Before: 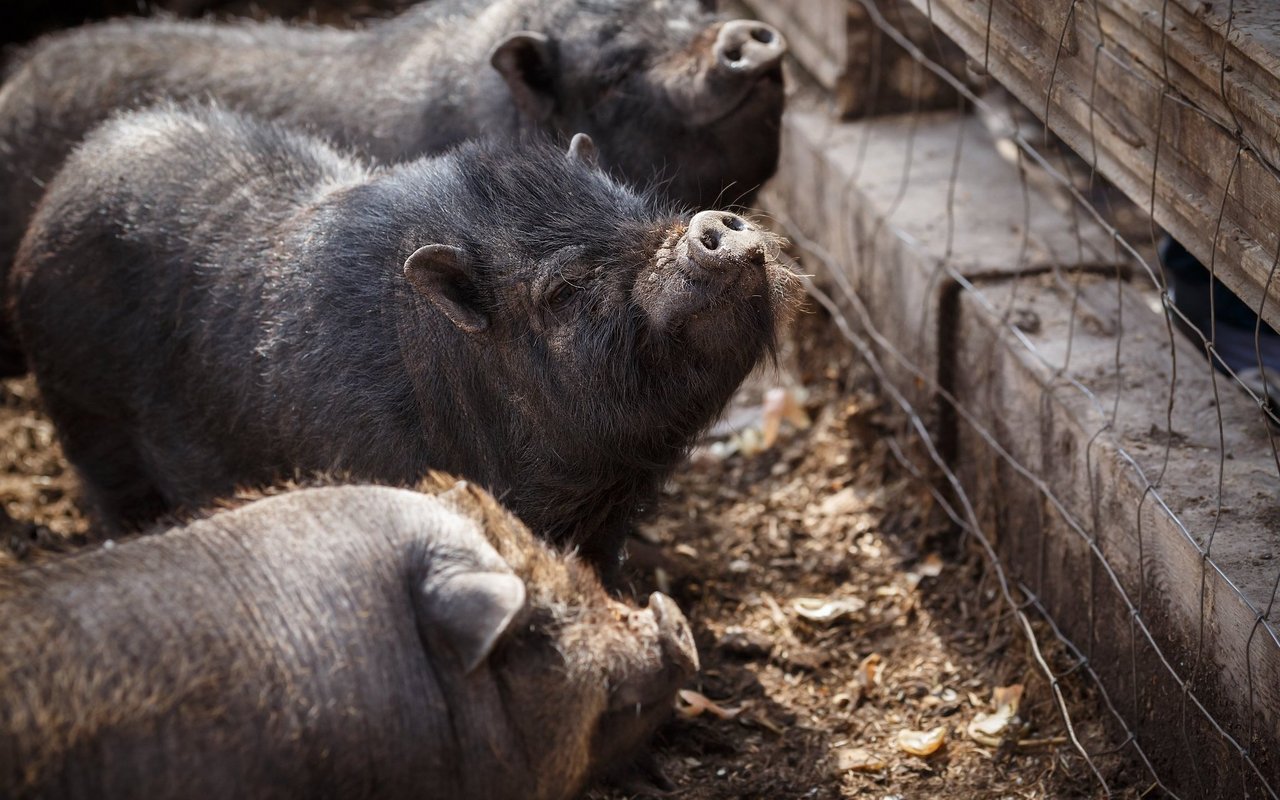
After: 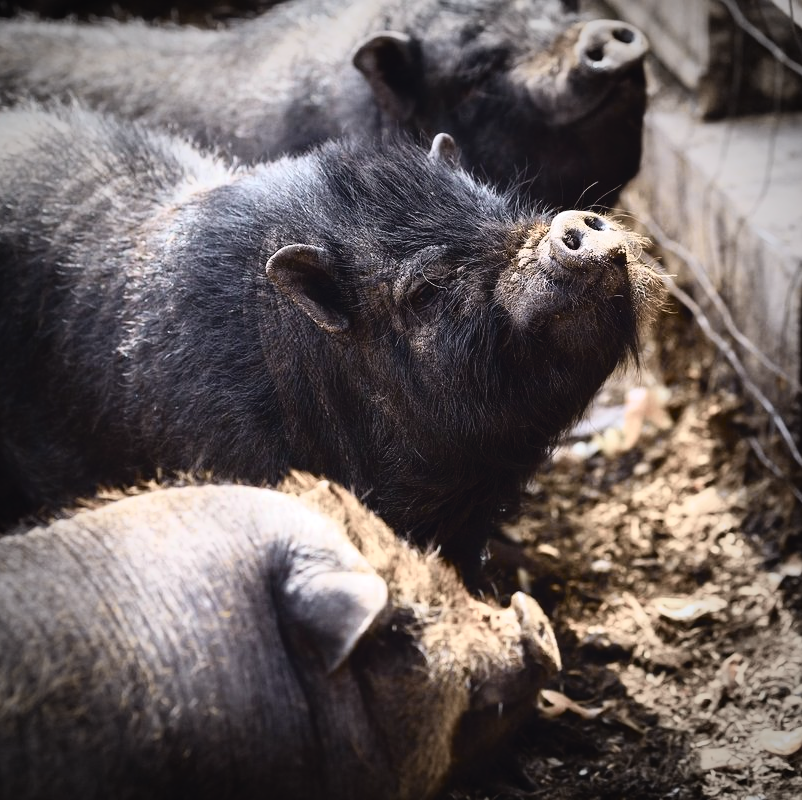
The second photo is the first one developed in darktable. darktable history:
vignetting: fall-off start 71.79%
tone equalizer: -8 EV -0.425 EV, -7 EV -0.376 EV, -6 EV -0.346 EV, -5 EV -0.259 EV, -3 EV 0.203 EV, -2 EV 0.338 EV, -1 EV 0.406 EV, +0 EV 0.414 EV, mask exposure compensation -0.51 EV
tone curve: curves: ch0 [(0, 0.039) (0.104, 0.094) (0.285, 0.301) (0.673, 0.796) (0.845, 0.932) (0.994, 0.971)]; ch1 [(0, 0) (0.356, 0.385) (0.424, 0.405) (0.498, 0.502) (0.586, 0.57) (0.657, 0.642) (1, 1)]; ch2 [(0, 0) (0.424, 0.438) (0.46, 0.453) (0.515, 0.505) (0.557, 0.57) (0.612, 0.583) (0.722, 0.67) (1, 1)], color space Lab, independent channels, preserve colors none
crop: left 10.782%, right 26.525%
exposure: compensate exposure bias true, compensate highlight preservation false
levels: mode automatic, levels [0.072, 0.414, 0.976]
